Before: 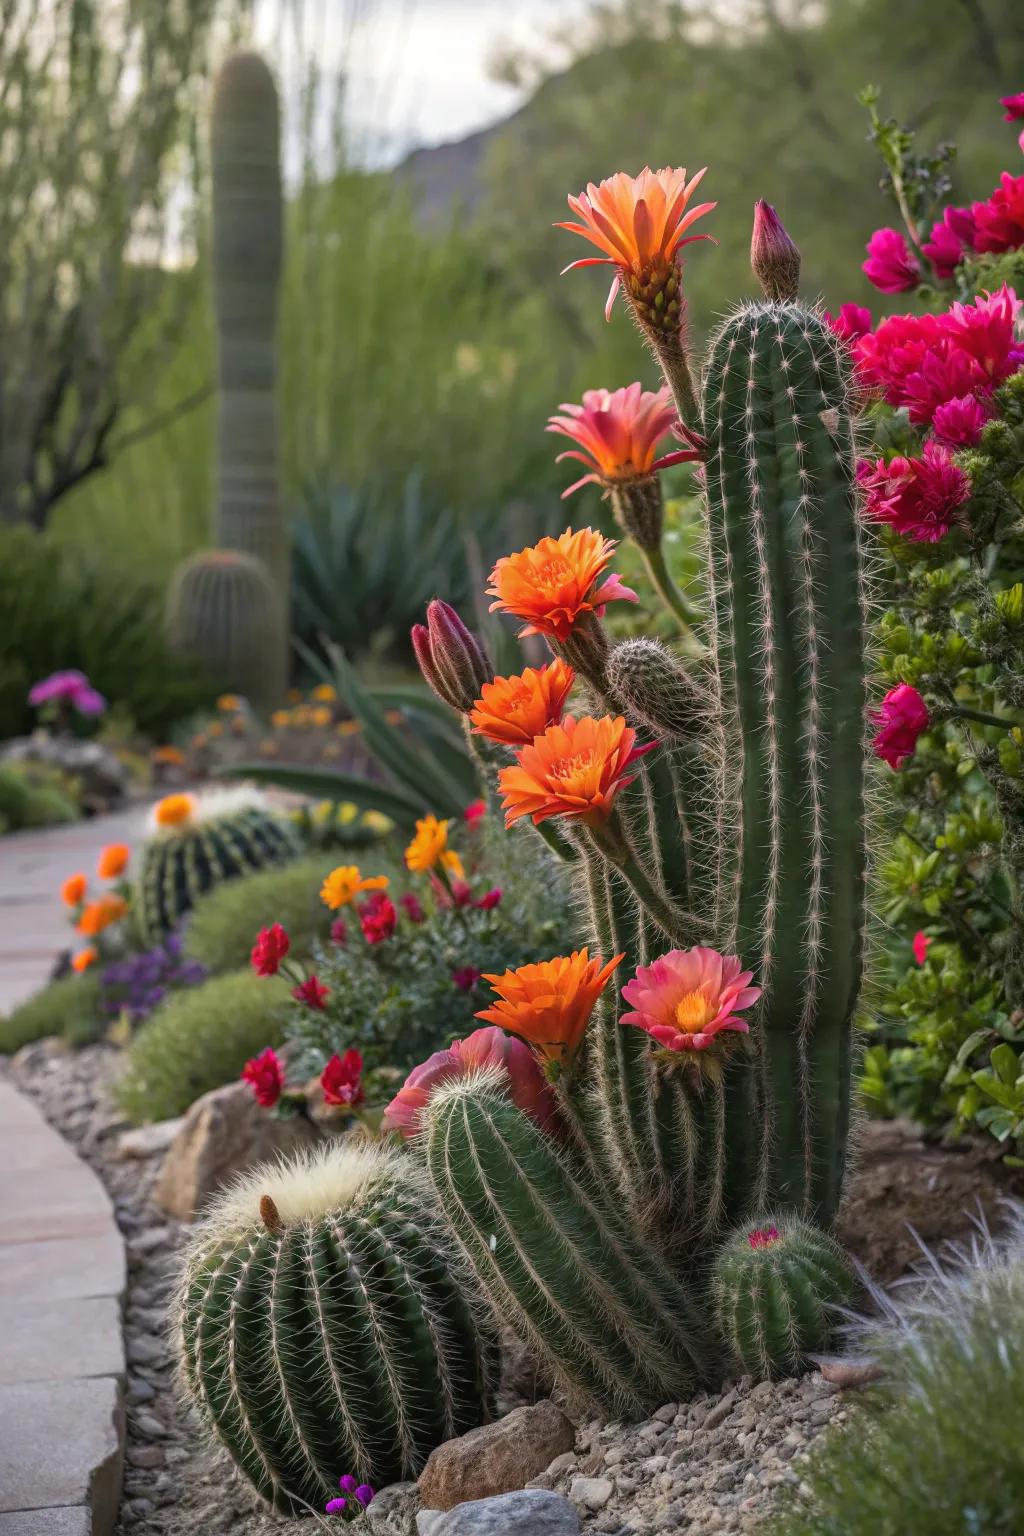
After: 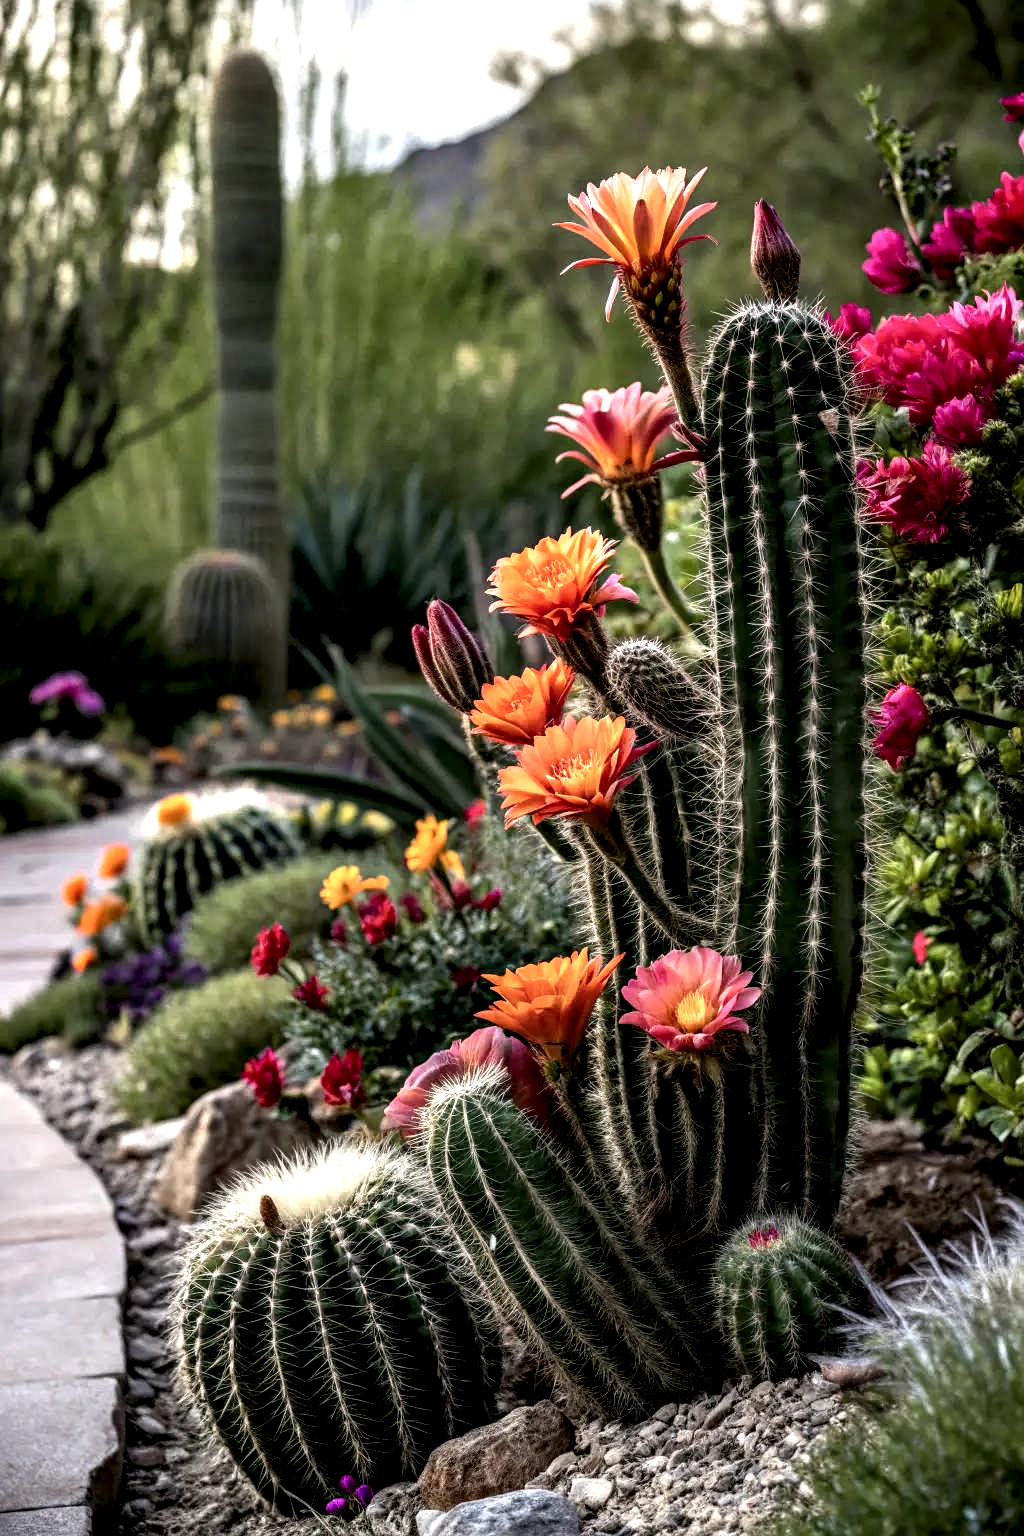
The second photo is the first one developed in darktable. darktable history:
exposure: exposure -0.04 EV, compensate highlight preservation false
local contrast: shadows 174%, detail 226%
